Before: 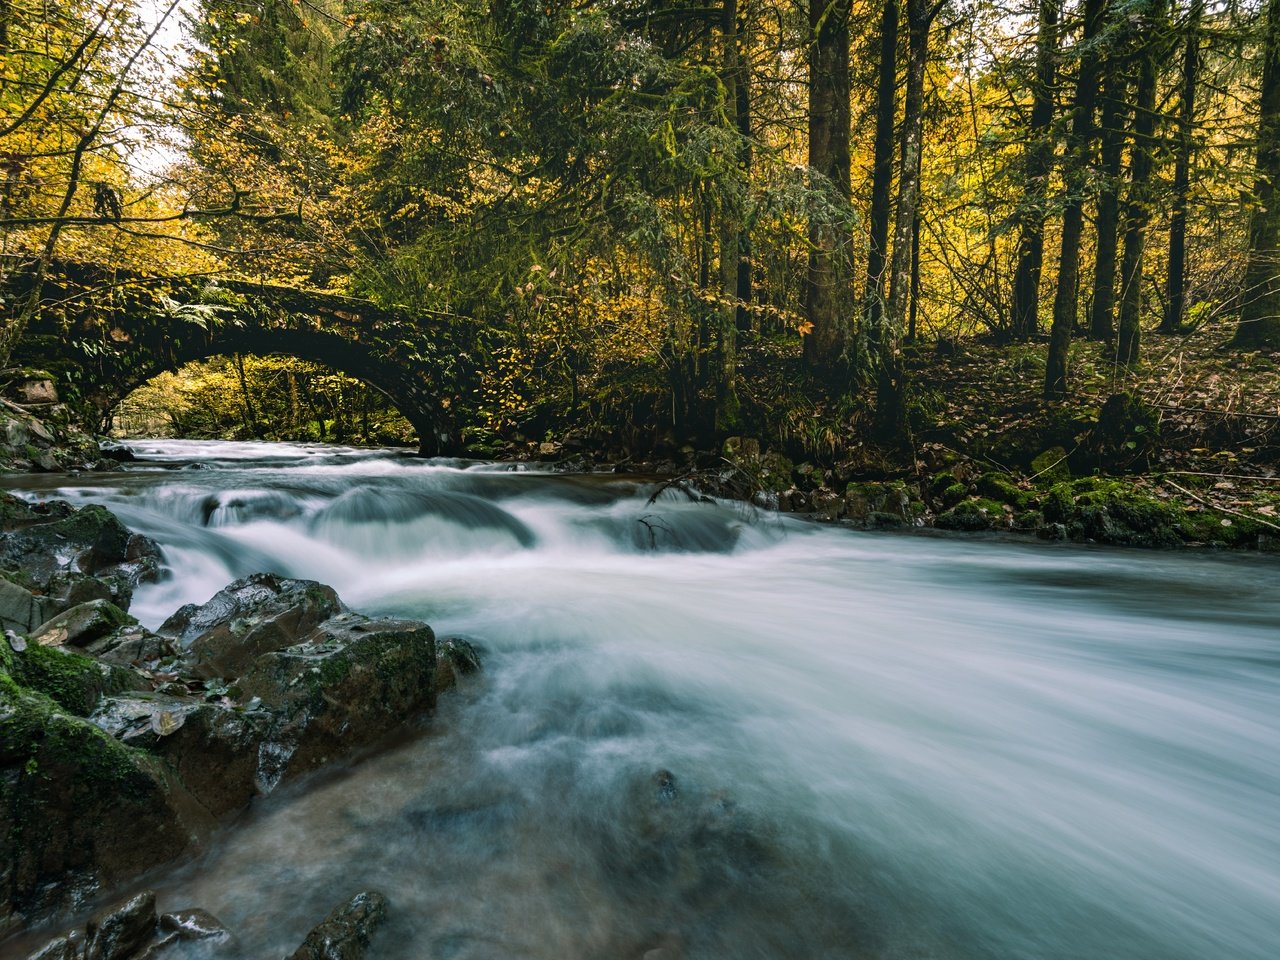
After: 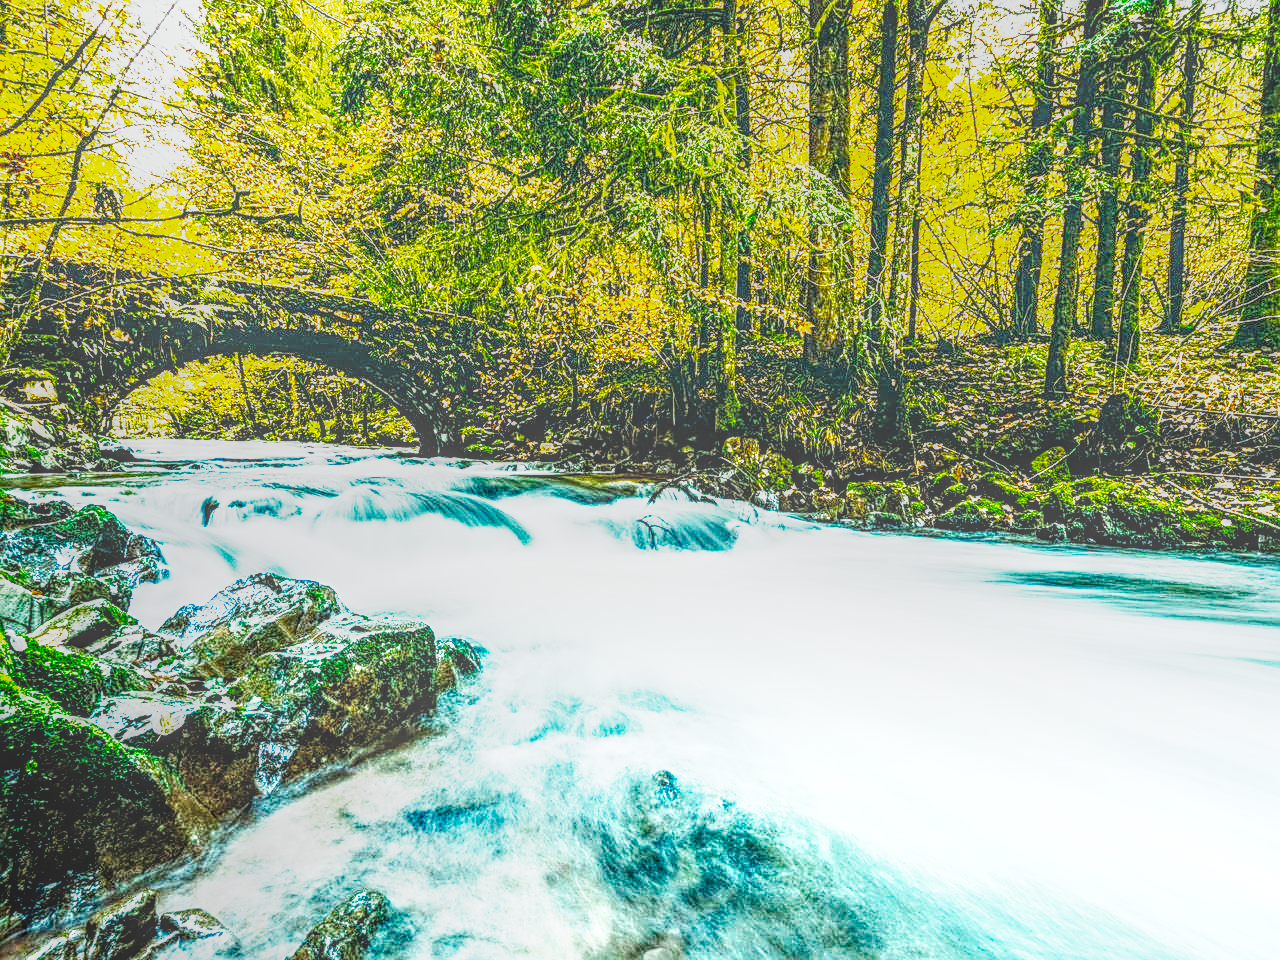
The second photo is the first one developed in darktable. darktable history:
color balance rgb: shadows lift › chroma 3.341%, shadows lift › hue 278.48°, highlights gain › luminance 20.075%, highlights gain › chroma 2.716%, highlights gain › hue 174.48°, global offset › luminance -0.89%, linear chroma grading › global chroma 15.108%, perceptual saturation grading › global saturation 24.99%, saturation formula JzAzBz (2021)
sharpen: on, module defaults
tone equalizer: -8 EV -1.12 EV, -7 EV -1.04 EV, -6 EV -0.833 EV, -5 EV -0.569 EV, -3 EV 0.591 EV, -2 EV 0.842 EV, -1 EV 0.988 EV, +0 EV 1.07 EV, edges refinement/feathering 500, mask exposure compensation -1.57 EV, preserve details no
exposure: black level correction 0, exposure 1.683 EV, compensate highlight preservation false
base curve: curves: ch0 [(0, 0) (0.007, 0.004) (0.027, 0.03) (0.046, 0.07) (0.207, 0.54) (0.442, 0.872) (0.673, 0.972) (1, 1)], preserve colors none
local contrast: highlights 0%, shadows 1%, detail 200%, midtone range 0.249
